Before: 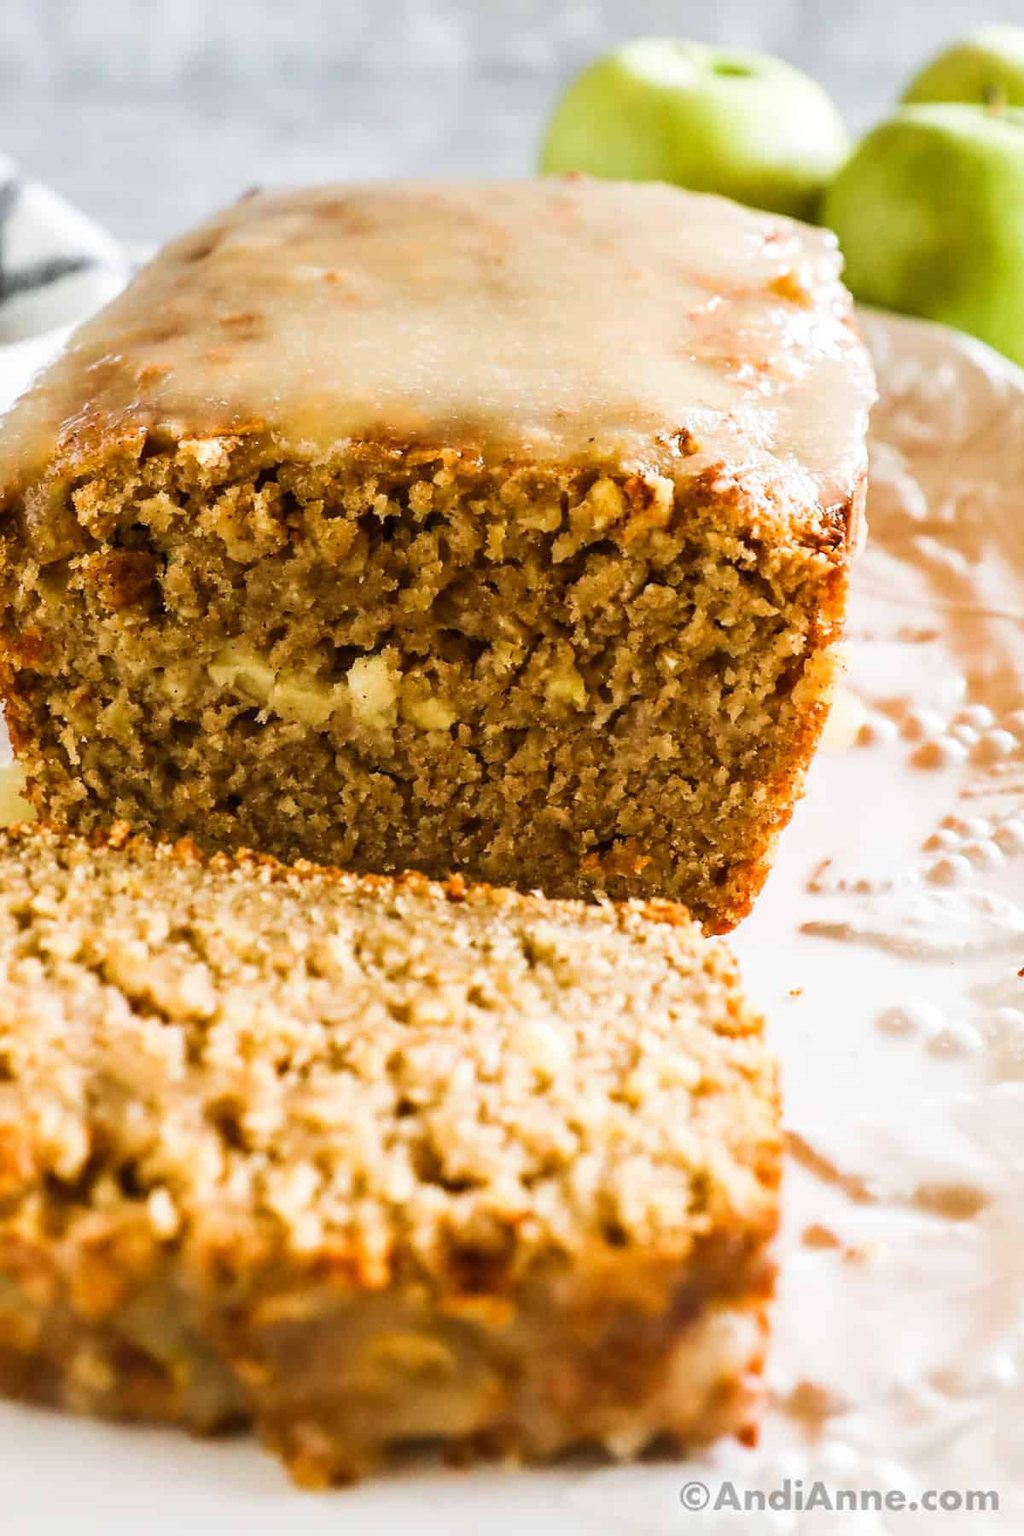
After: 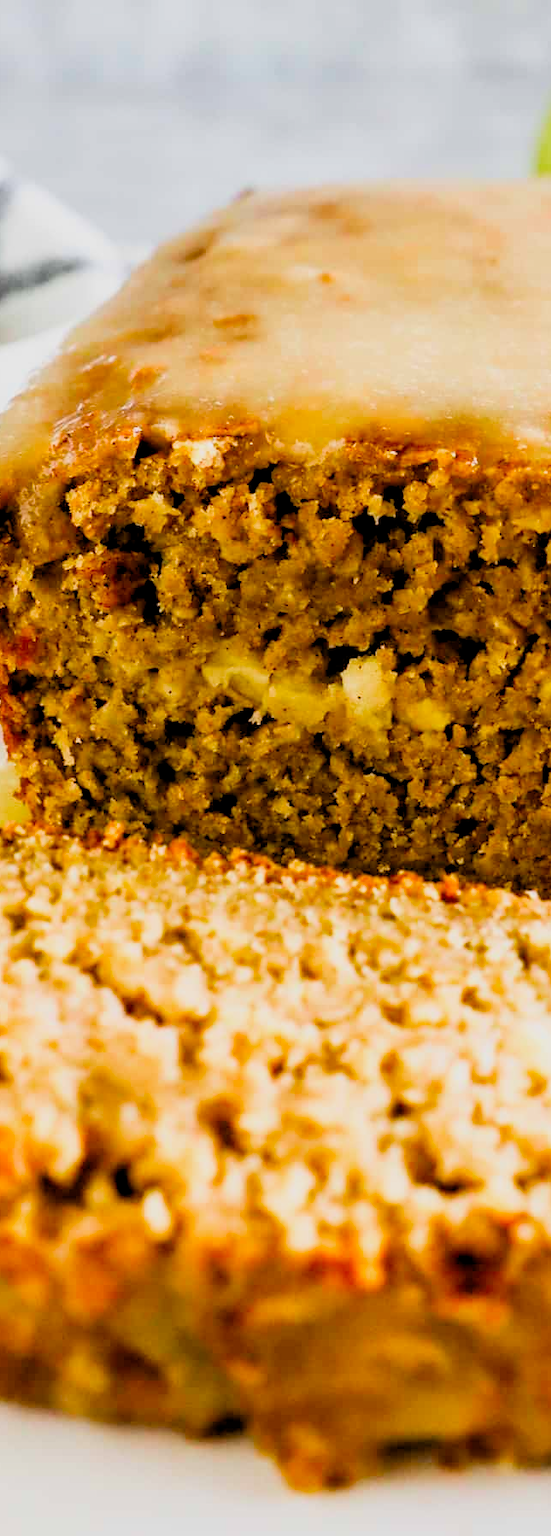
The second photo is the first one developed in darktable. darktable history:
rgb levels: levels [[0.013, 0.434, 0.89], [0, 0.5, 1], [0, 0.5, 1]]
crop: left 0.587%, right 45.588%, bottom 0.086%
filmic rgb: black relative exposure -7.75 EV, white relative exposure 4.4 EV, threshold 3 EV, target black luminance 0%, hardness 3.76, latitude 50.51%, contrast 1.074, highlights saturation mix 10%, shadows ↔ highlights balance -0.22%, color science v4 (2020), enable highlight reconstruction true
